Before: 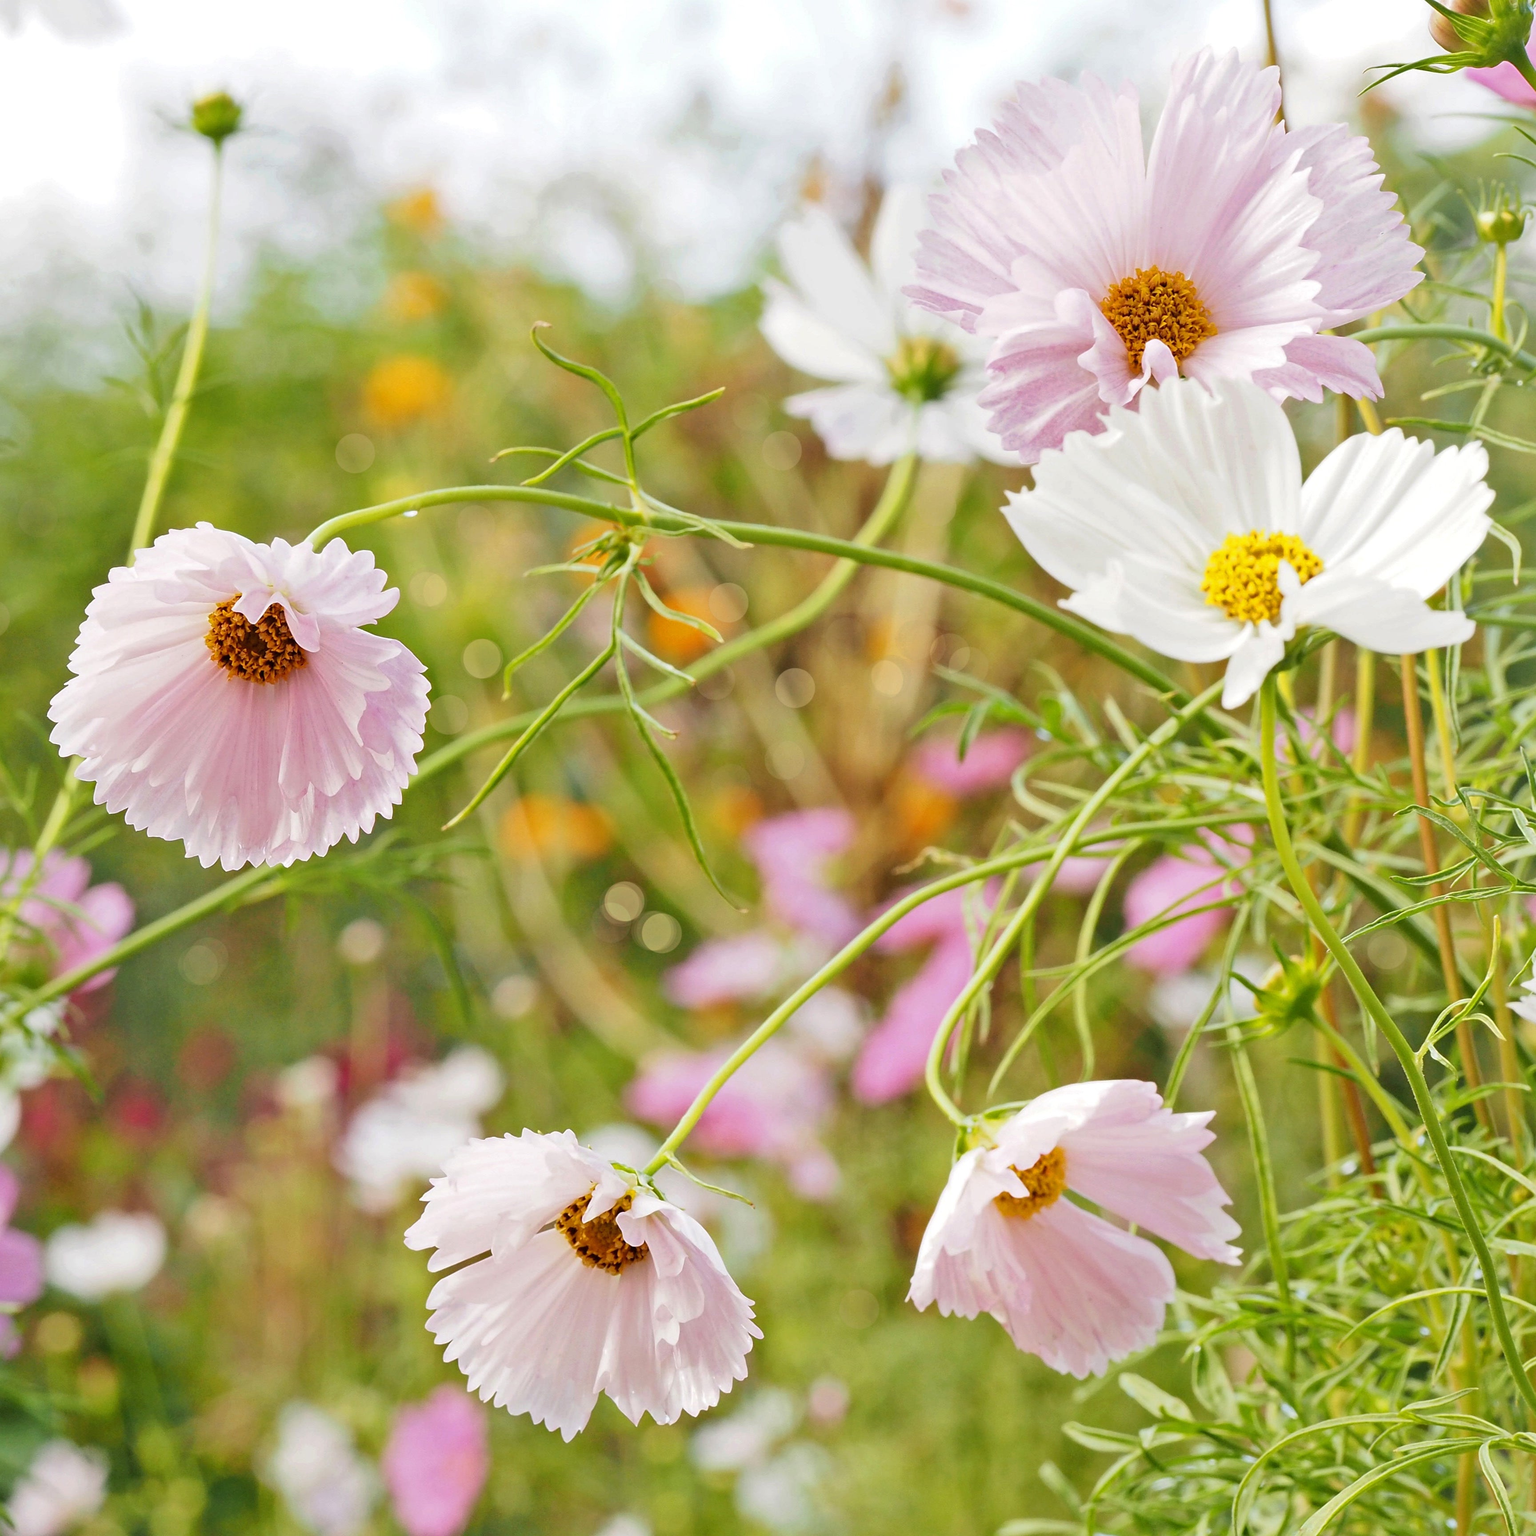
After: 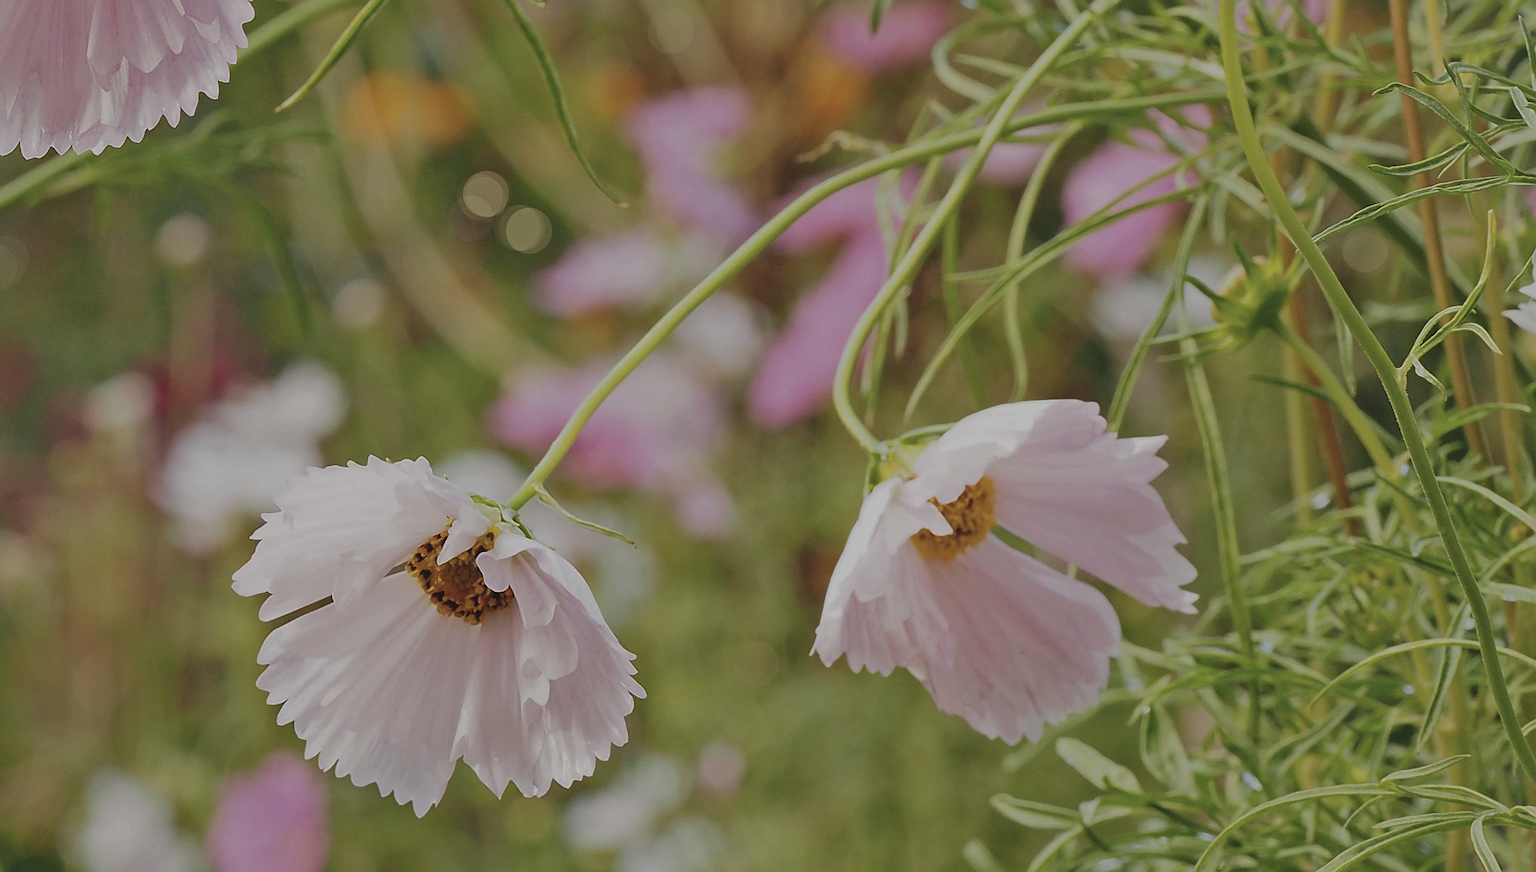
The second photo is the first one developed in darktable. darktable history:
exposure: black level correction -0.016, exposure -1.046 EV, compensate exposure bias true, compensate highlight preservation false
color correction: highlights b* 0.007, saturation 0.804
crop and rotate: left 13.24%, top 47.77%, bottom 2.934%
sharpen: on, module defaults
